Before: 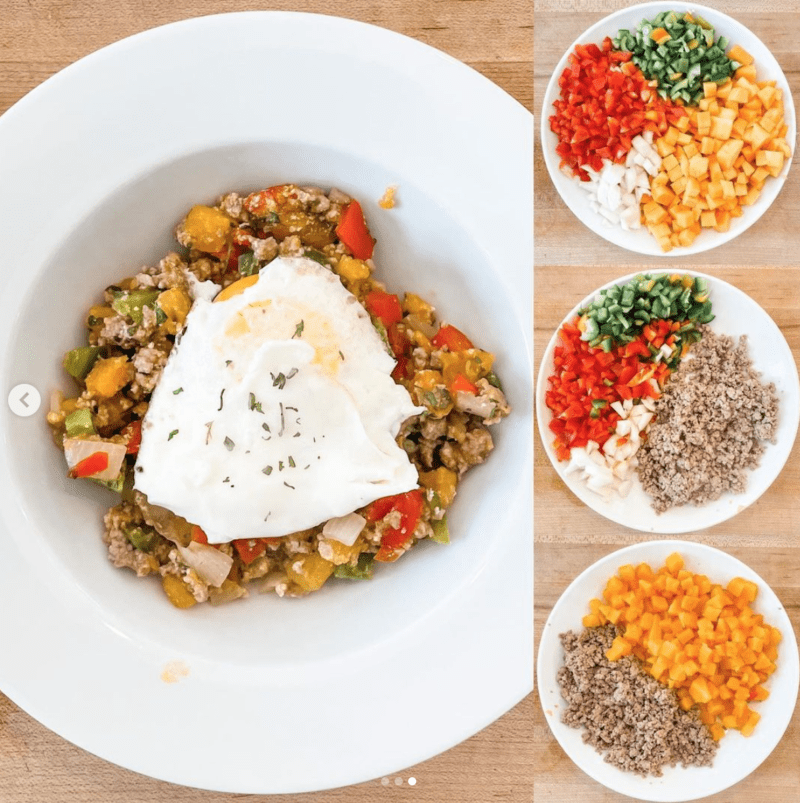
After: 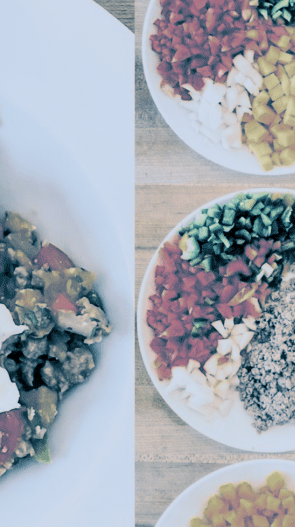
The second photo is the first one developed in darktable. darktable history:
filmic rgb: middle gray luminance 30%, black relative exposure -9 EV, white relative exposure 7 EV, threshold 6 EV, target black luminance 0%, hardness 2.94, latitude 2.04%, contrast 0.963, highlights saturation mix 5%, shadows ↔ highlights balance 12.16%, add noise in highlights 0, preserve chrominance no, color science v3 (2019), use custom middle-gray values true, iterations of high-quality reconstruction 0, contrast in highlights soft, enable highlight reconstruction true
crop and rotate: left 49.936%, top 10.094%, right 13.136%, bottom 24.256%
split-toning: shadows › hue 212.4°, balance -70
white balance: red 0.931, blue 1.11
contrast brightness saturation: contrast 0.24, brightness 0.26, saturation 0.39
